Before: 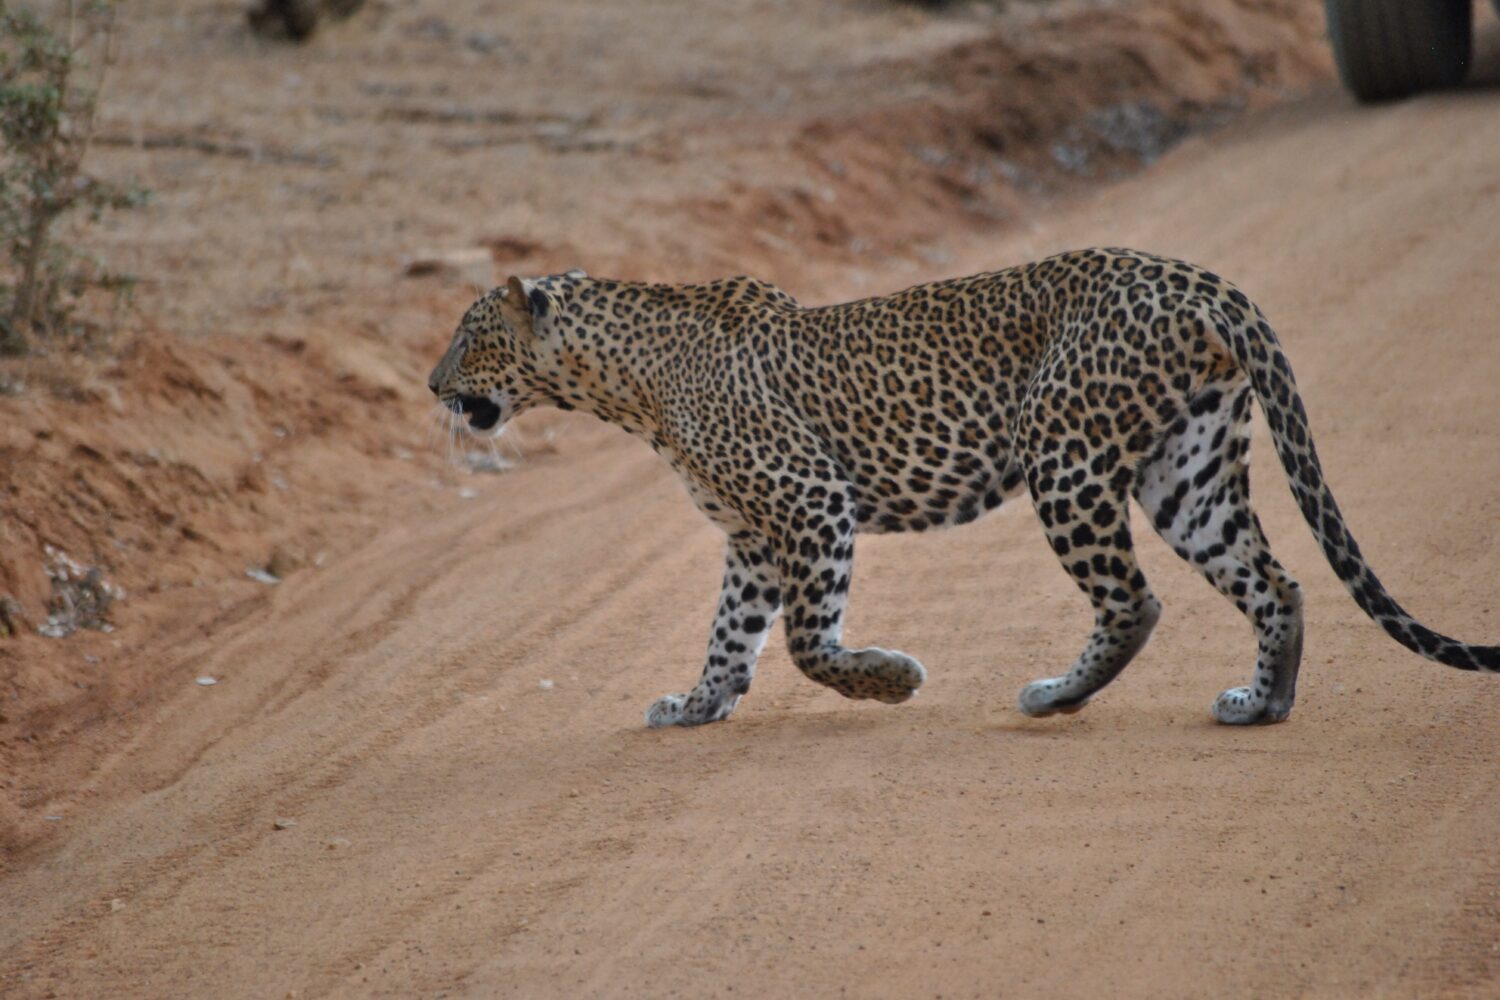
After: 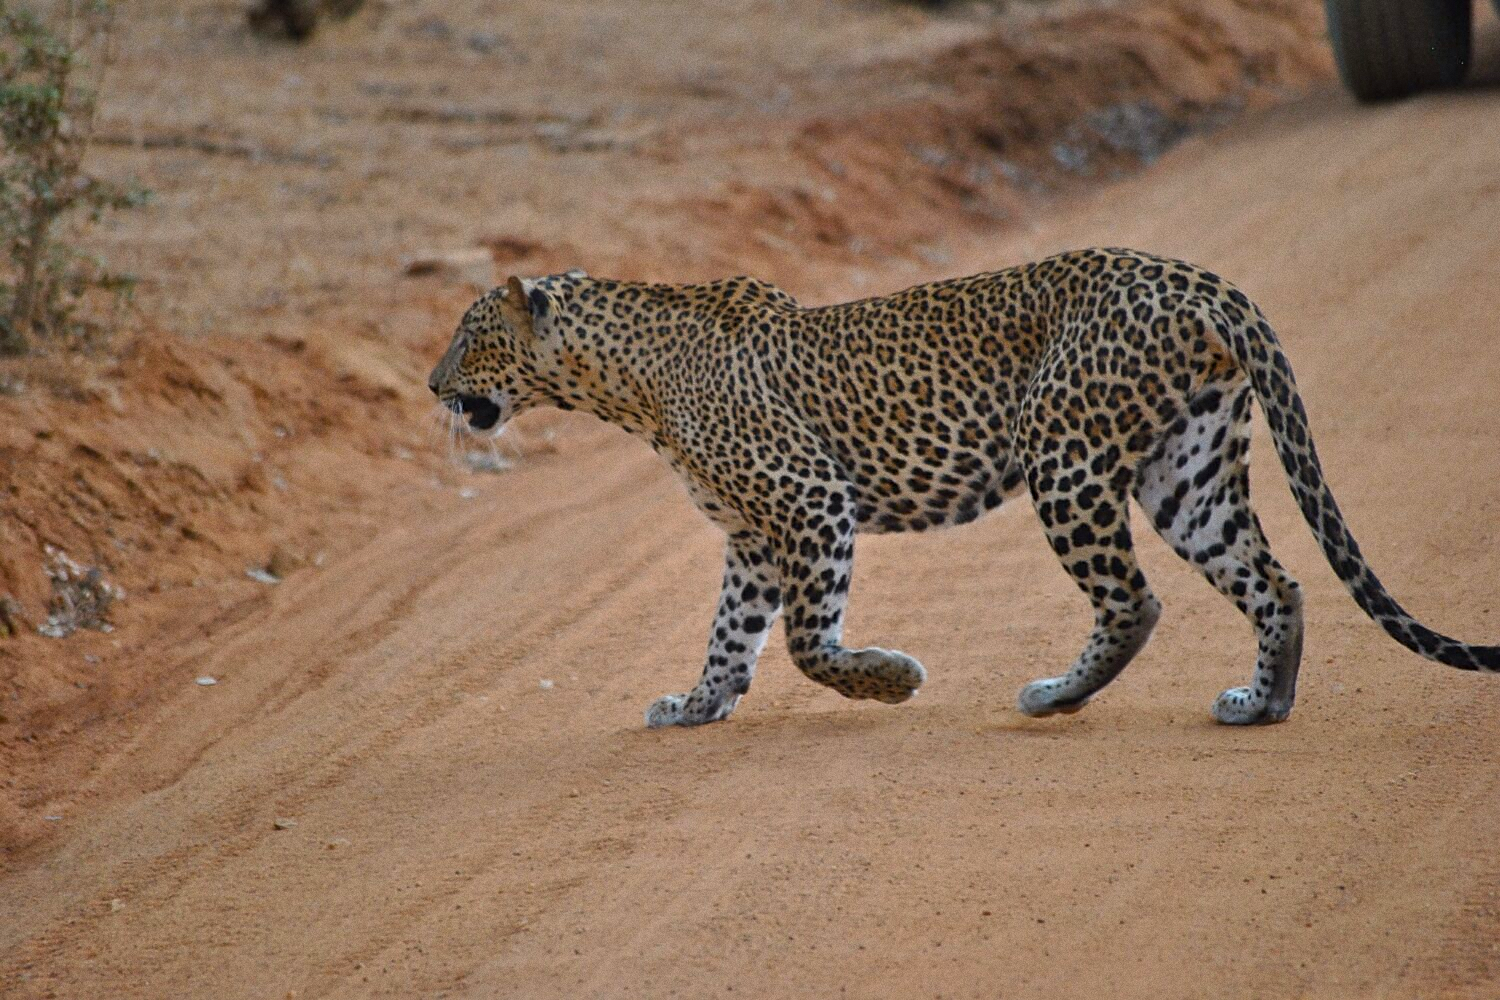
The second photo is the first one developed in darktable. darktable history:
color balance rgb: perceptual saturation grading › global saturation 20%, global vibrance 20%
grain: coarseness 0.09 ISO
sharpen: on, module defaults
